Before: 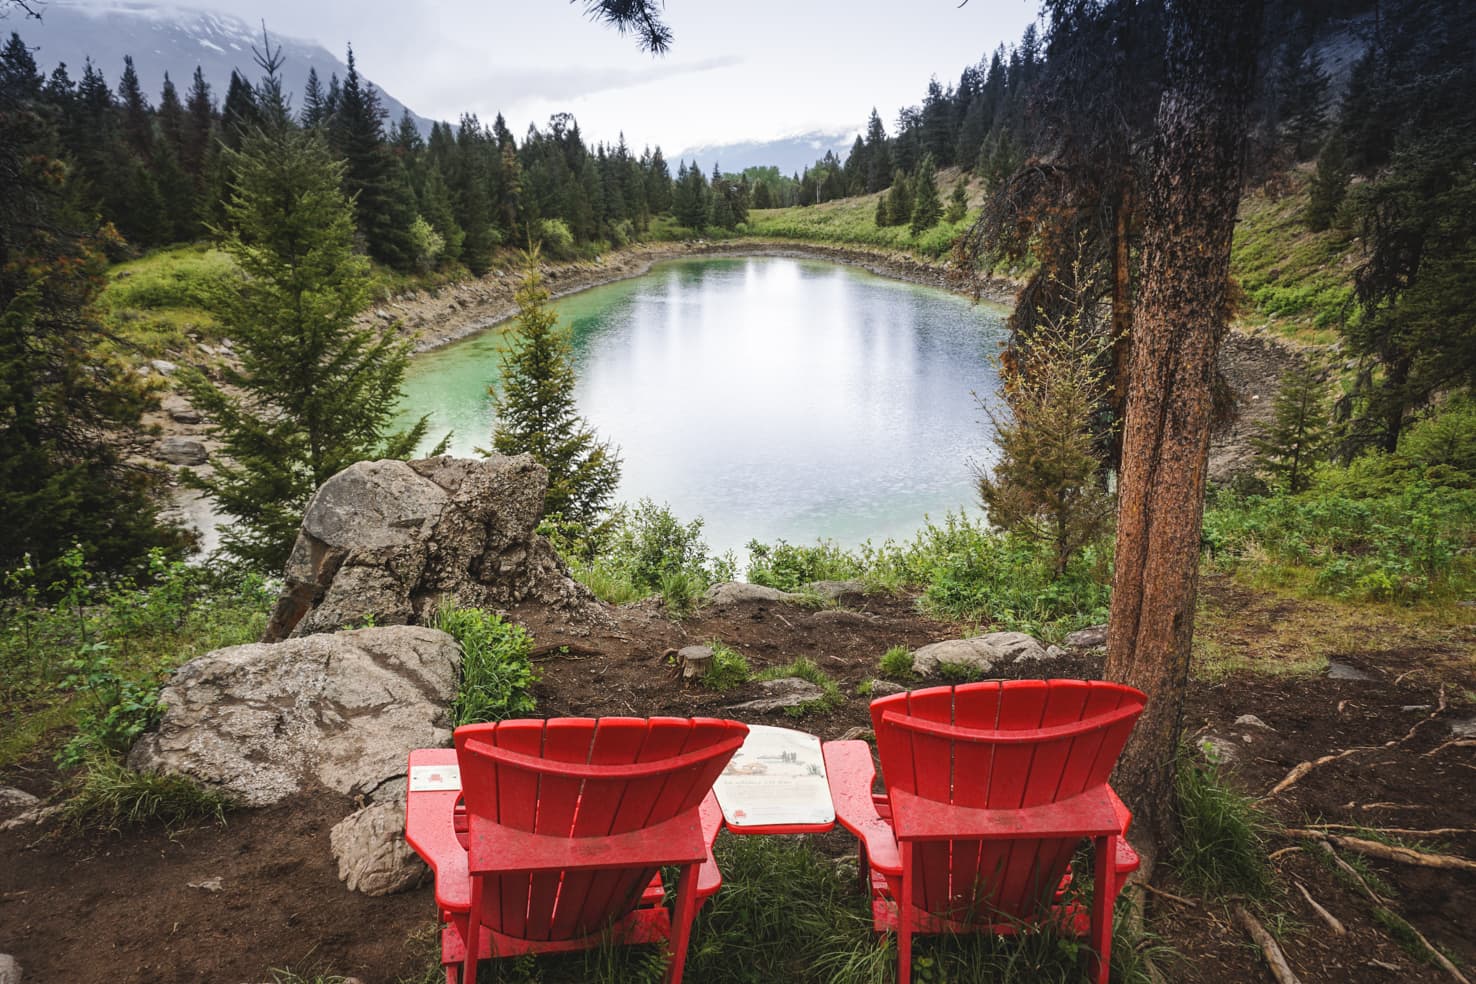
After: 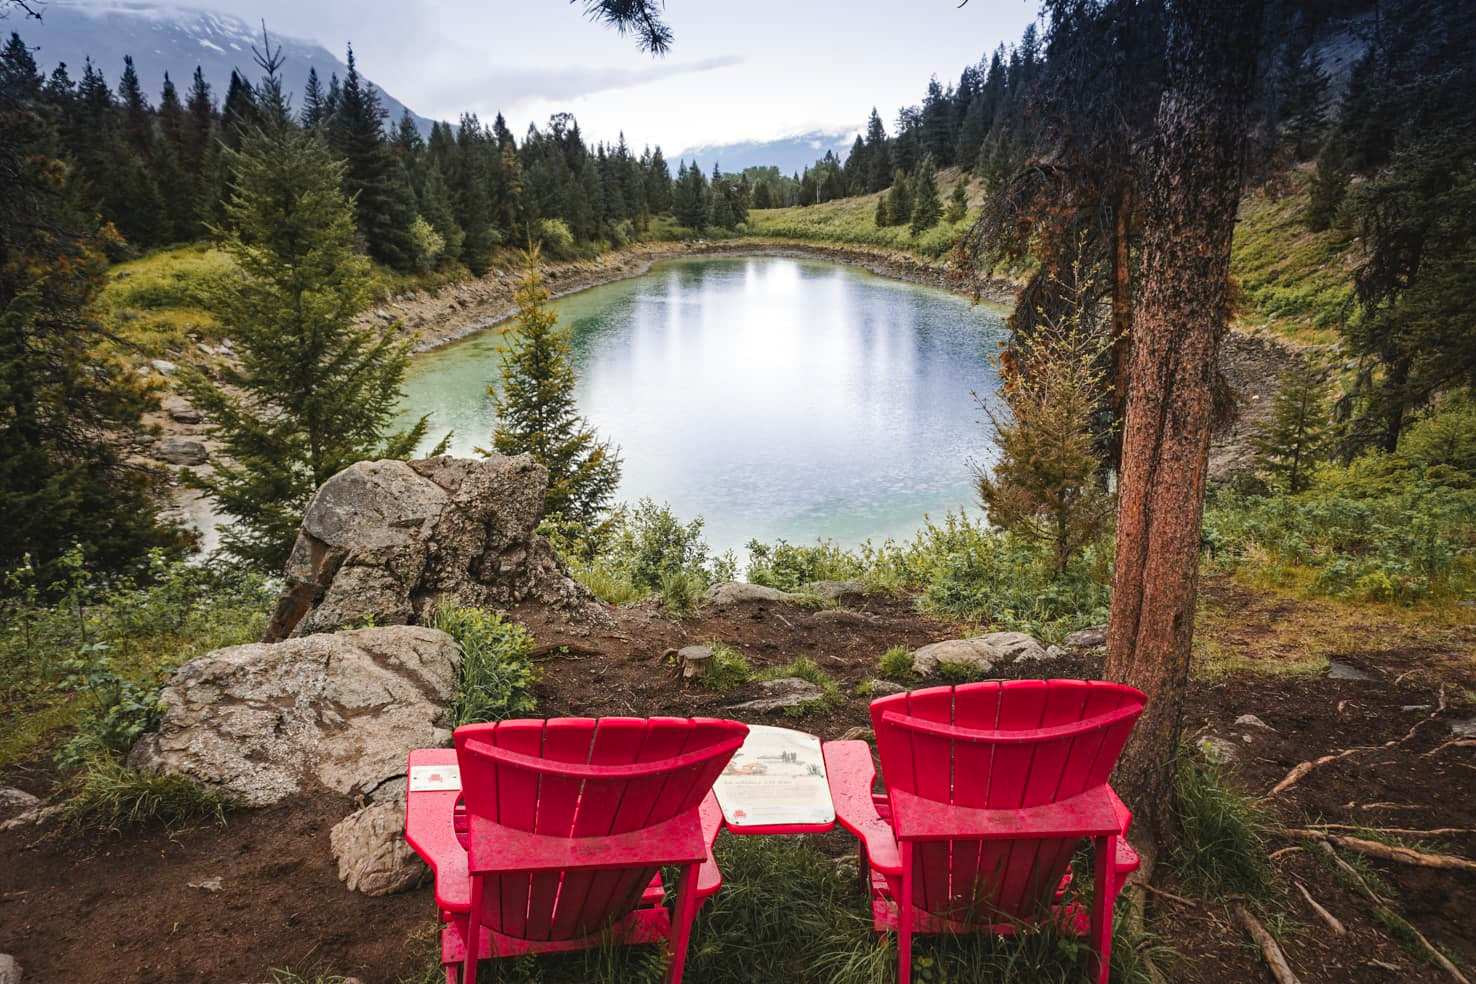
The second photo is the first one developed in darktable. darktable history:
haze removal: strength 0.295, distance 0.247, compatibility mode true, adaptive false
color zones: curves: ch1 [(0.263, 0.53) (0.376, 0.287) (0.487, 0.512) (0.748, 0.547) (1, 0.513)]; ch2 [(0.262, 0.45) (0.751, 0.477)]
